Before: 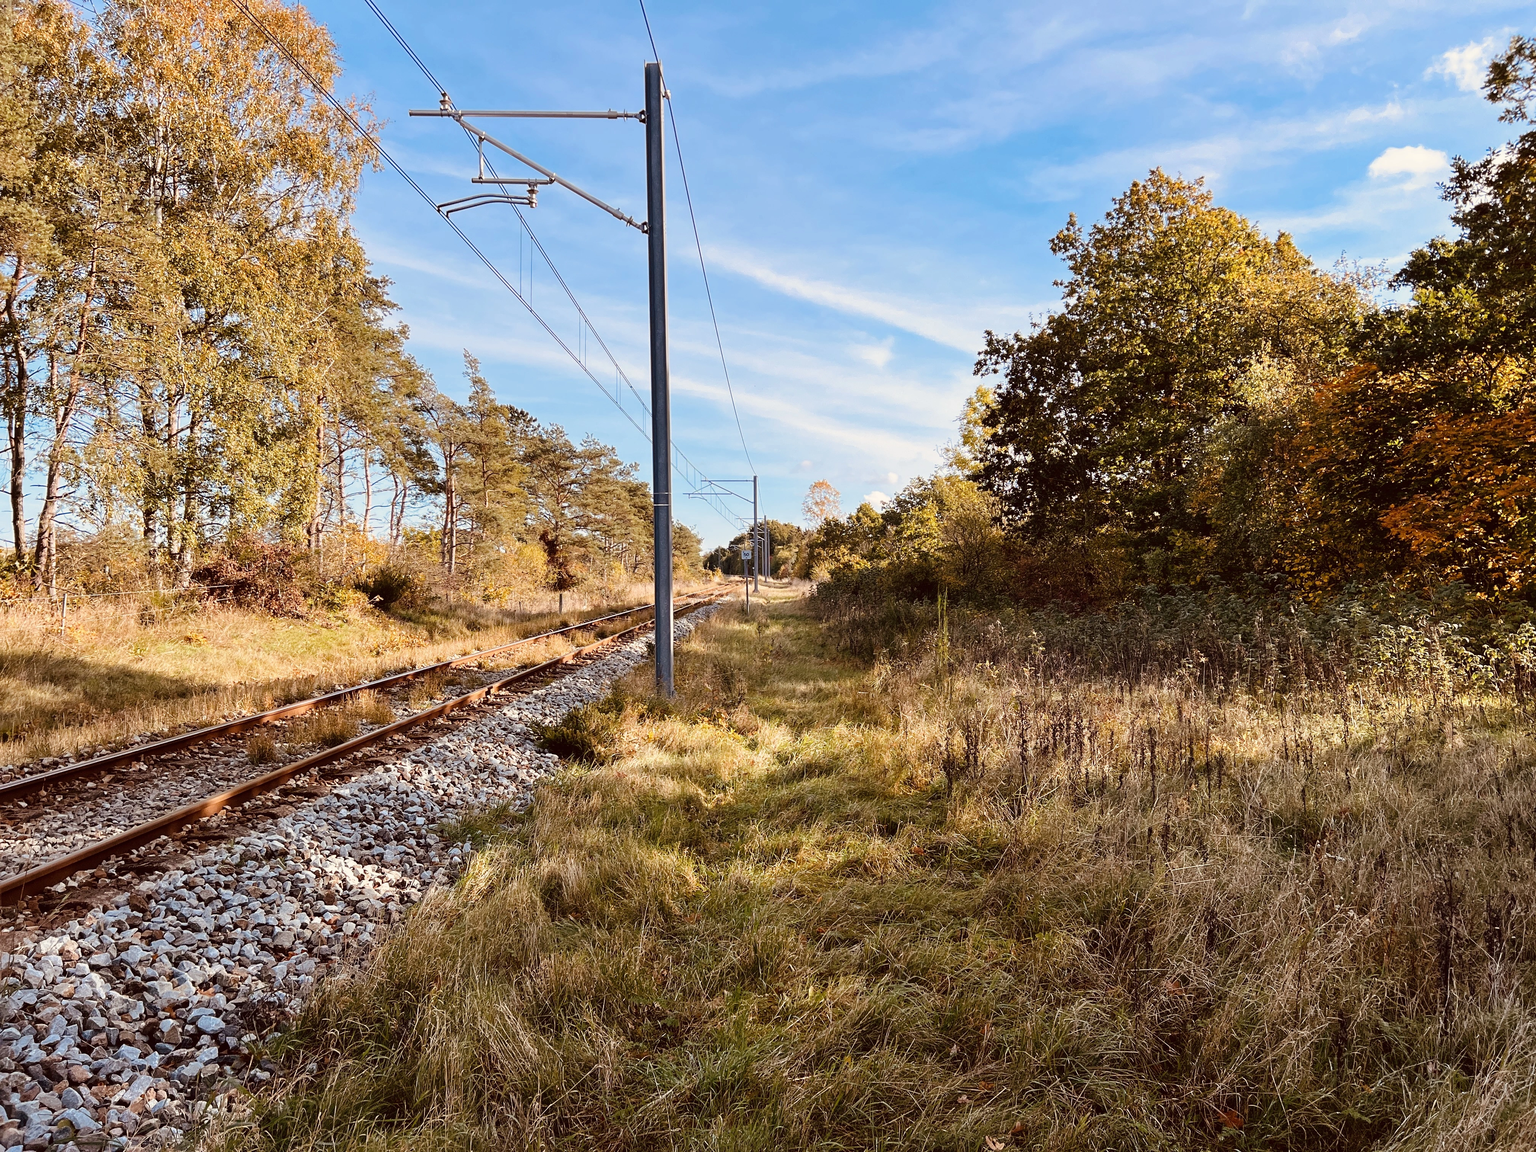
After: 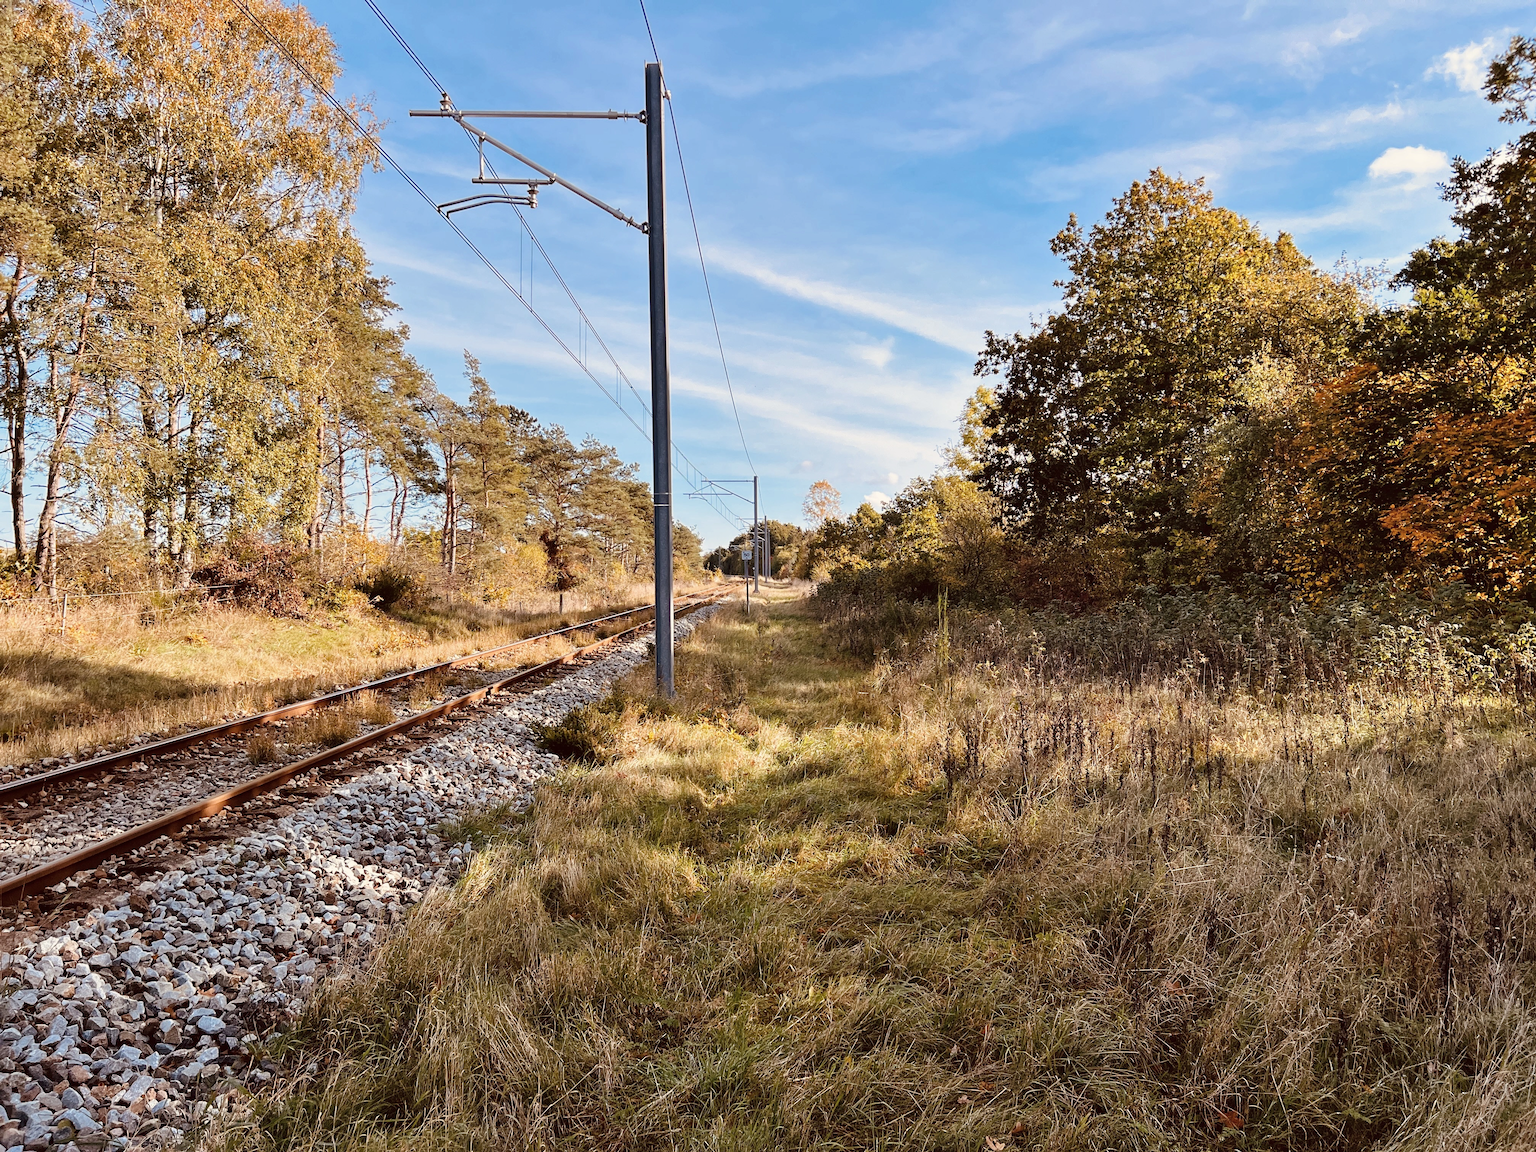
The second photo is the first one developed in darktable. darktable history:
shadows and highlights: shadows 37.27, highlights -28.18, soften with gaussian
contrast brightness saturation: saturation -0.05
